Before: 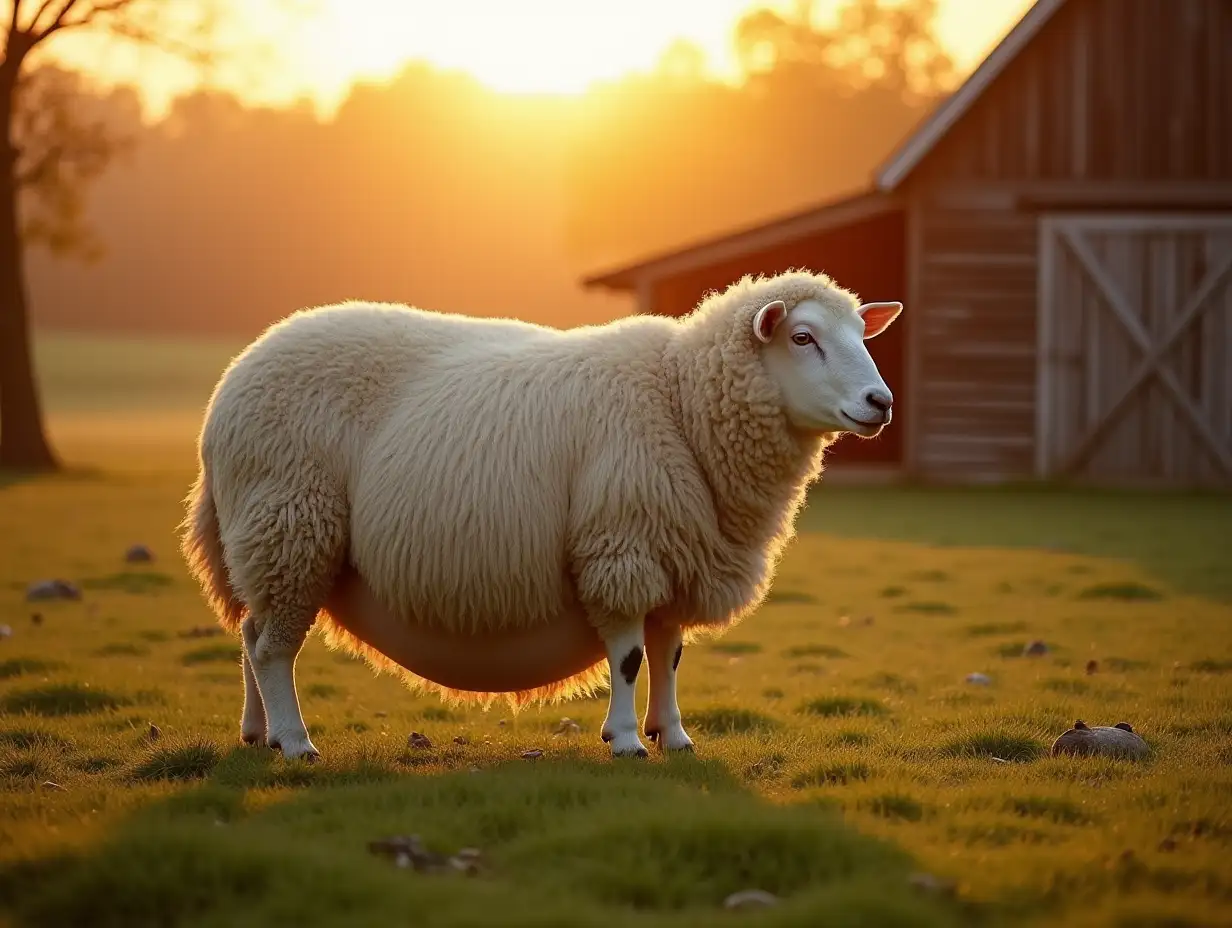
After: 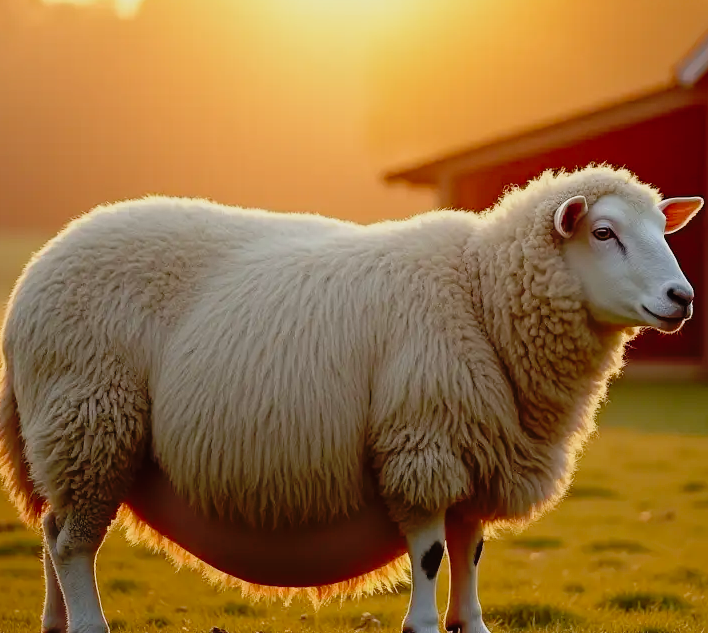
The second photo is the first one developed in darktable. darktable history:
tone curve: curves: ch0 [(0, 0.009) (0.105, 0.054) (0.195, 0.132) (0.289, 0.278) (0.384, 0.391) (0.513, 0.53) (0.66, 0.667) (0.895, 0.863) (1, 0.919)]; ch1 [(0, 0) (0.161, 0.092) (0.35, 0.33) (0.403, 0.395) (0.456, 0.469) (0.502, 0.499) (0.519, 0.514) (0.576, 0.584) (0.642, 0.658) (0.701, 0.742) (1, 0.942)]; ch2 [(0, 0) (0.371, 0.362) (0.437, 0.437) (0.501, 0.5) (0.53, 0.528) (0.569, 0.564) (0.619, 0.58) (0.883, 0.752) (1, 0.929)], preserve colors none
crop: left 16.22%, top 11.318%, right 26.282%, bottom 20.374%
